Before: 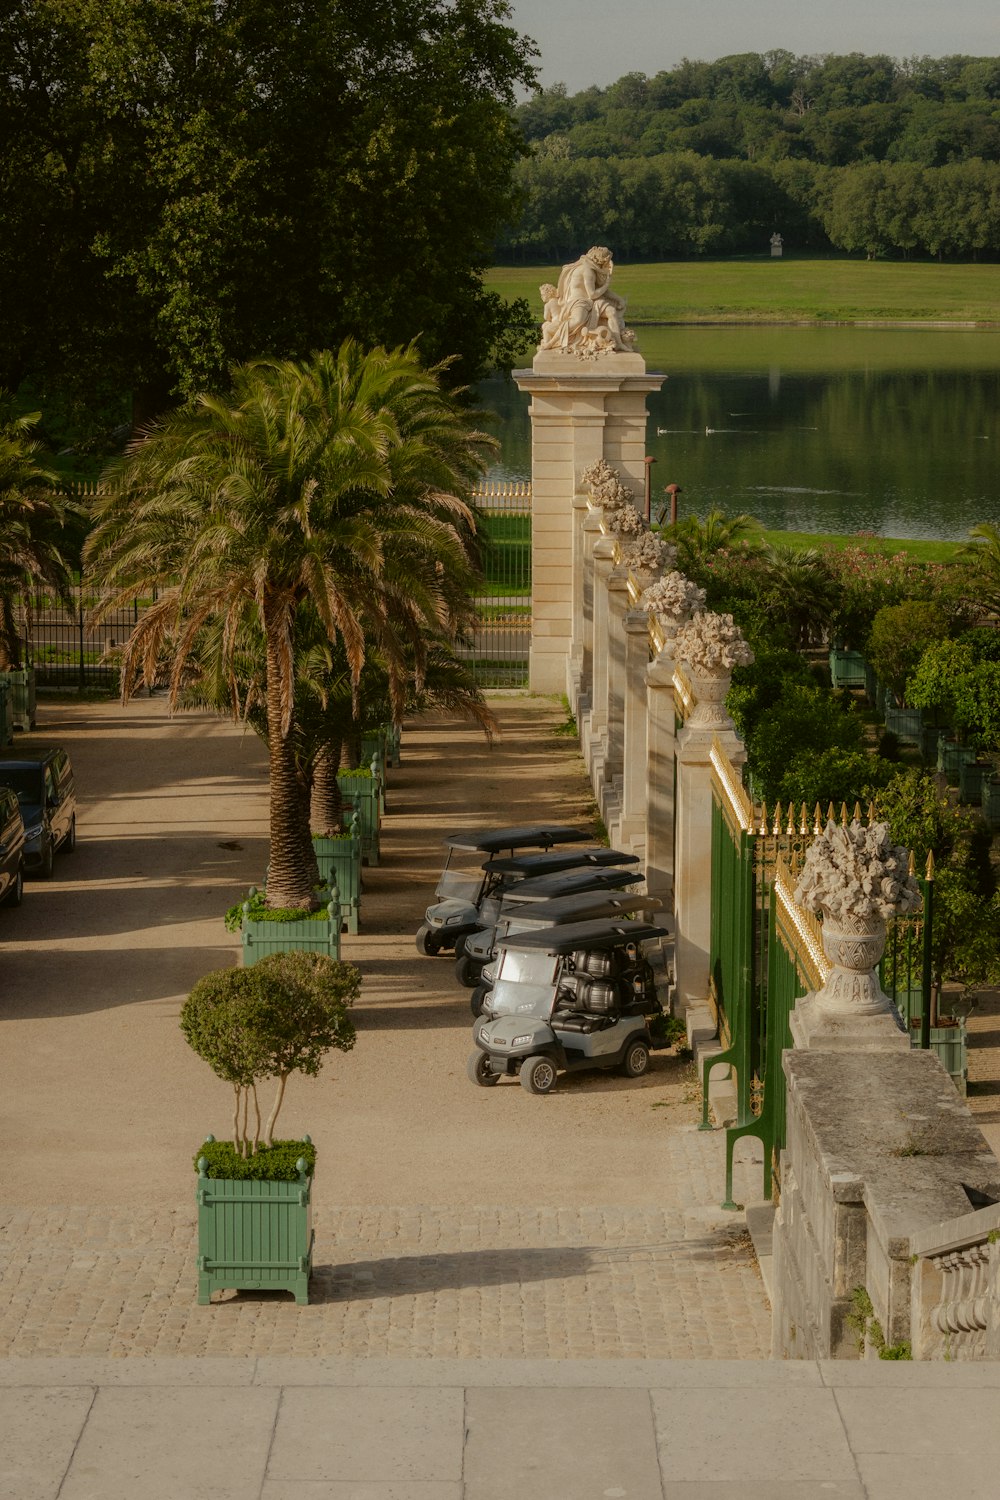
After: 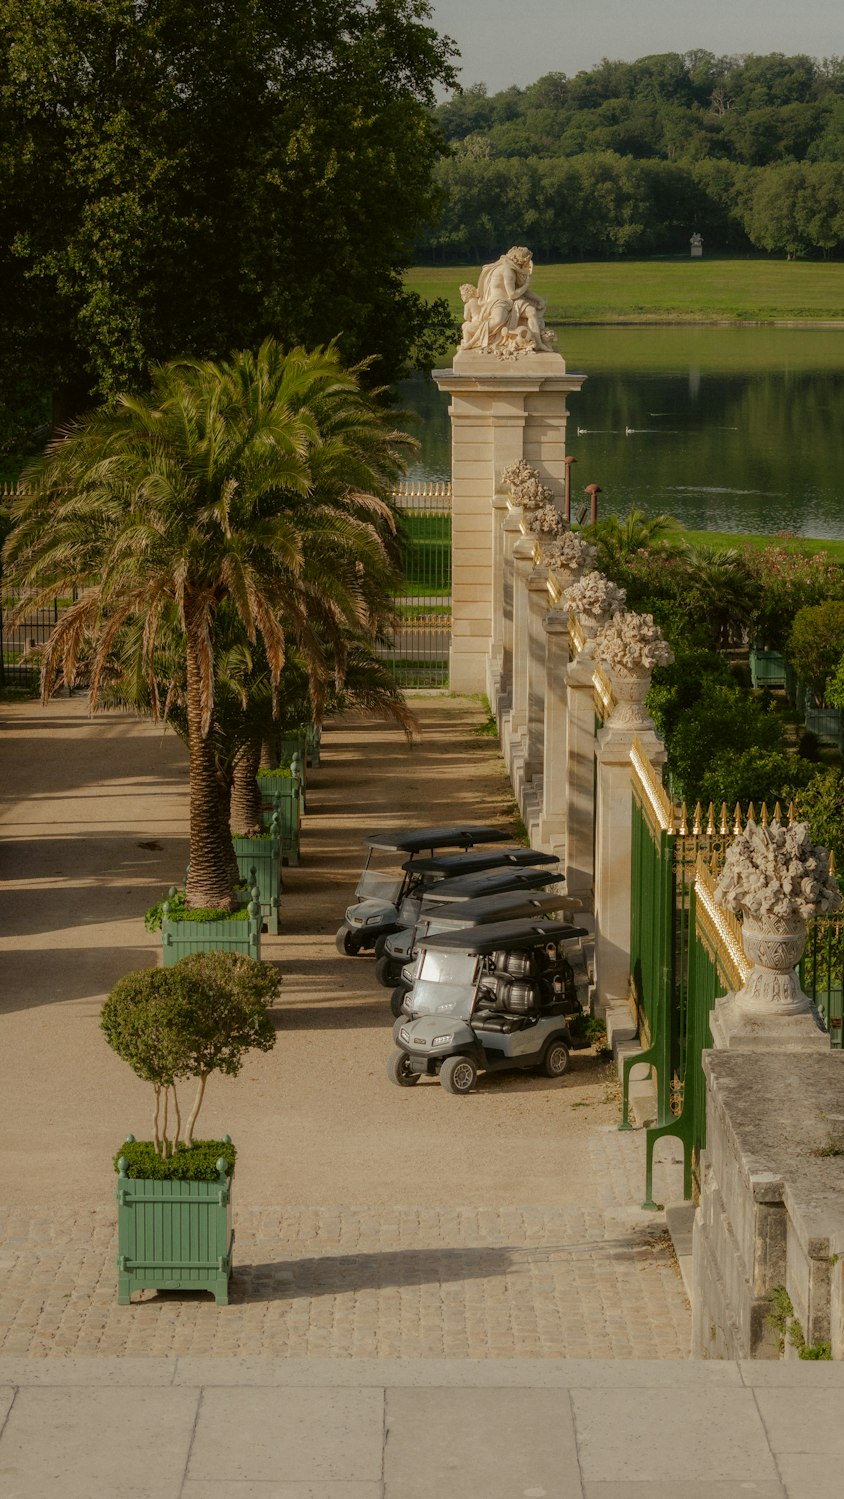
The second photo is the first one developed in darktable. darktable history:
crop: left 8.015%, right 7.501%
